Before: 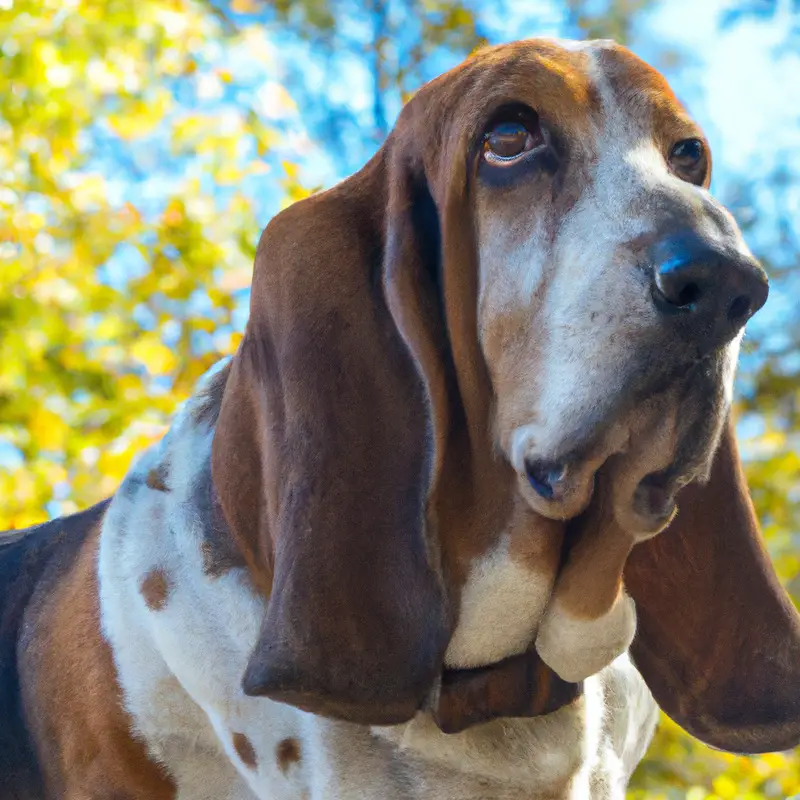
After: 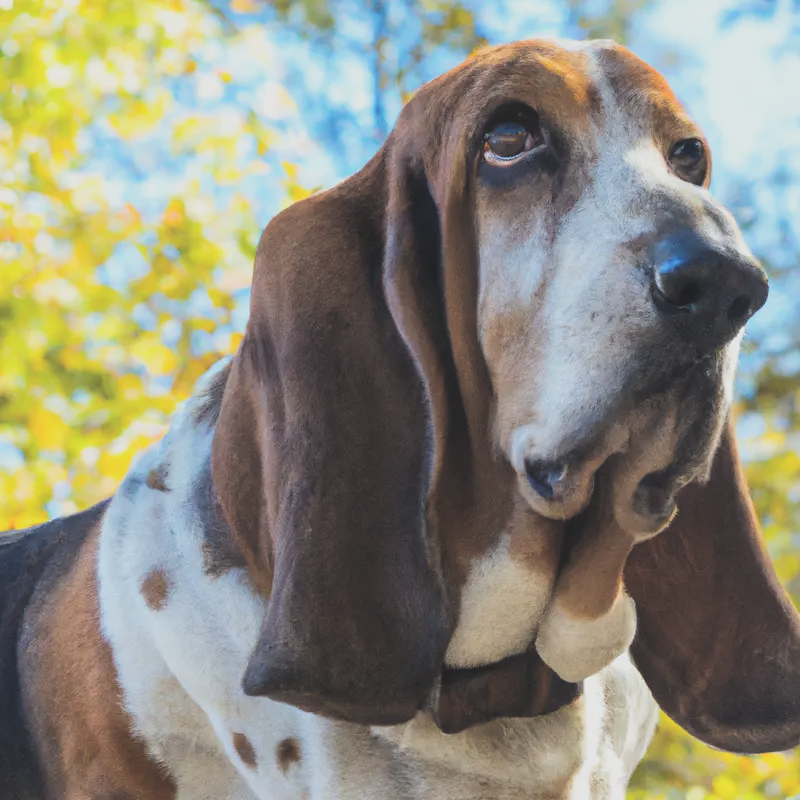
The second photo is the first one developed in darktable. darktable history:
exposure: black level correction -0.041, exposure 0.064 EV, compensate highlight preservation false
filmic rgb: black relative exposure -5 EV, hardness 2.88, contrast 1.3, highlights saturation mix -30%
